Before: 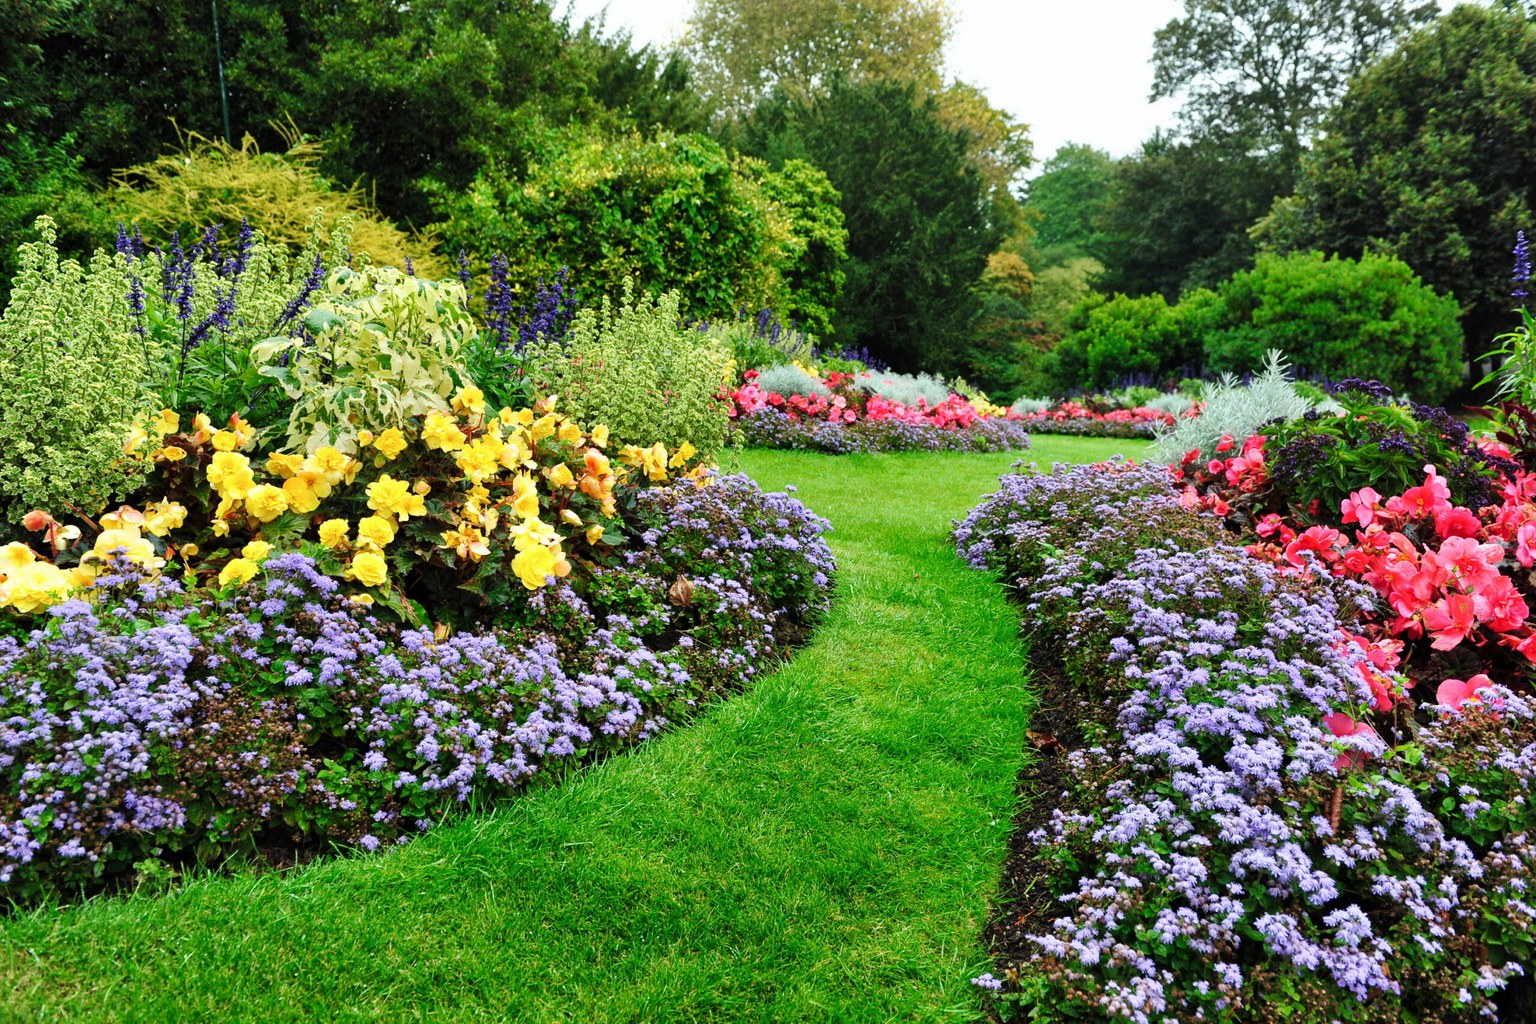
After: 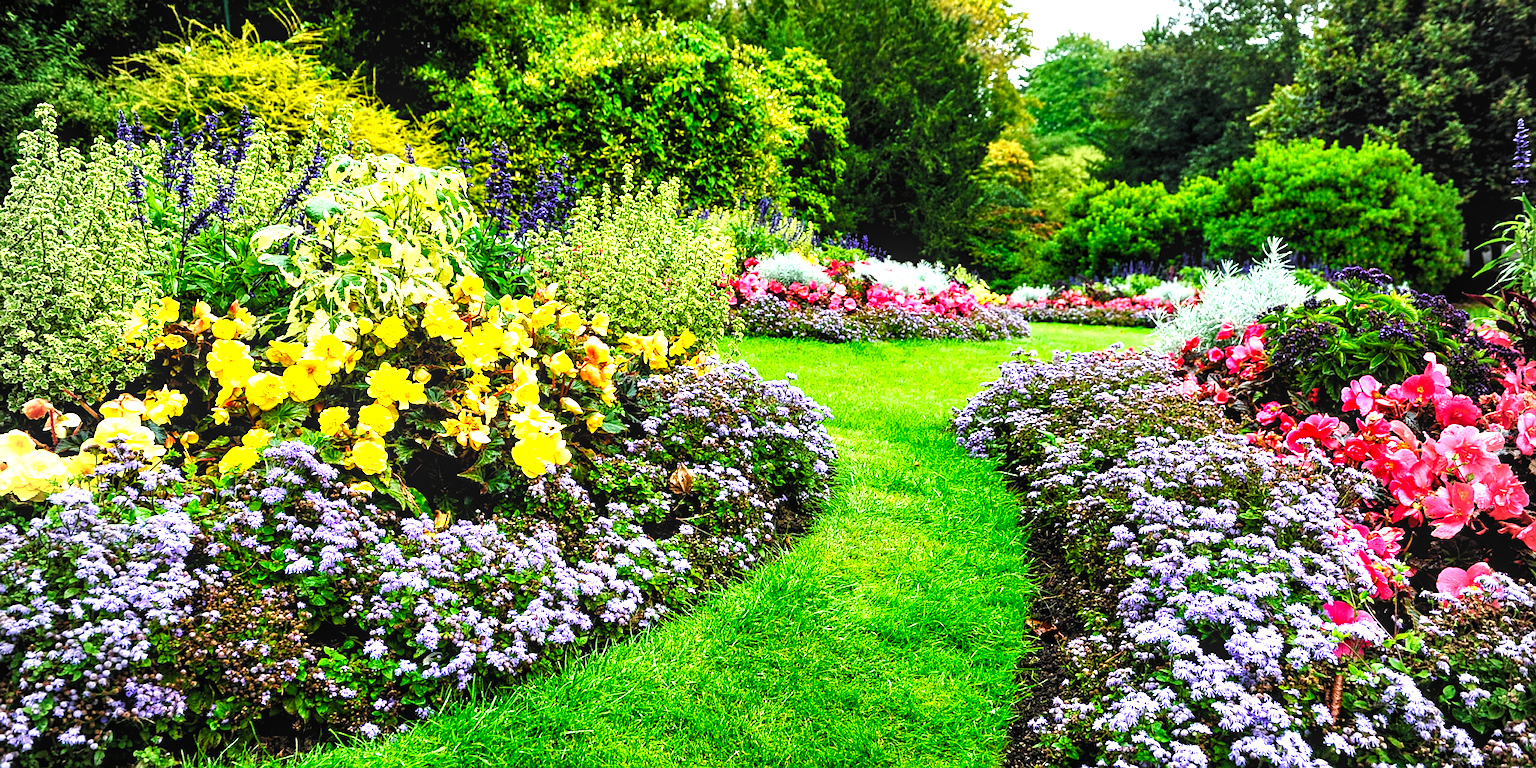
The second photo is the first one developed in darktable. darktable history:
local contrast: on, module defaults
crop: top 11.012%, bottom 13.936%
color balance rgb: linear chroma grading › global chroma 9.059%, perceptual saturation grading › global saturation 20%, perceptual saturation grading › highlights -24.784%, perceptual saturation grading › shadows 24.296%, global vibrance 25.11%, contrast 9.625%
levels: white 99.95%, levels [0.062, 0.494, 0.925]
vignetting: on, module defaults
sharpen: on, module defaults
exposure: exposure 0.563 EV, compensate highlight preservation false
